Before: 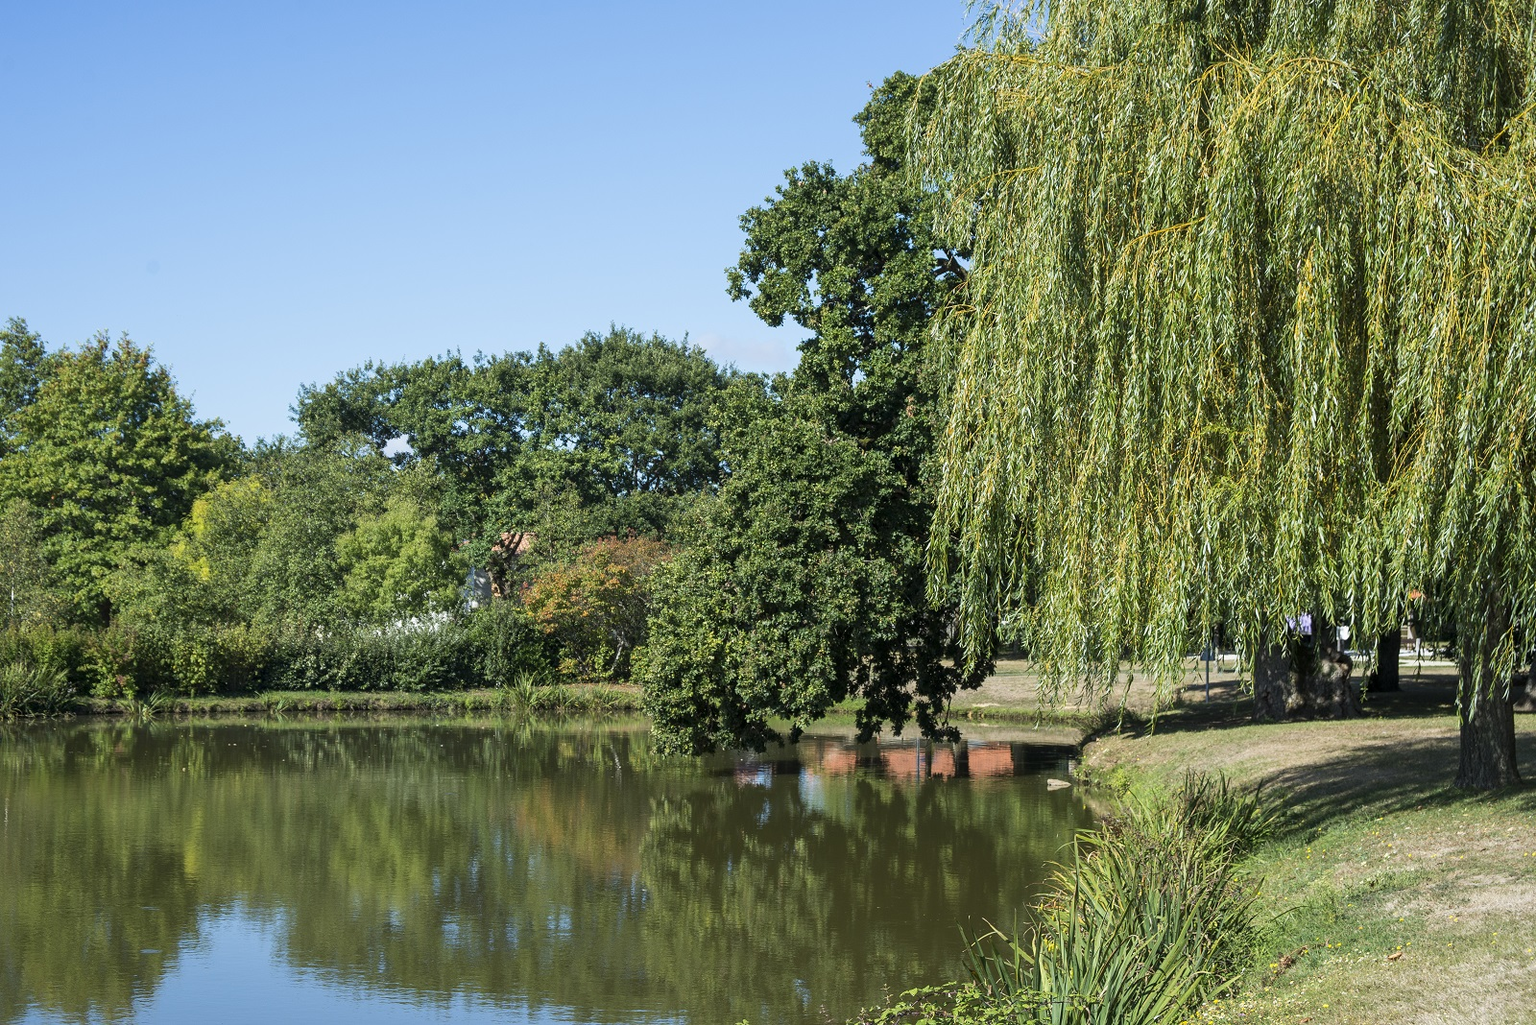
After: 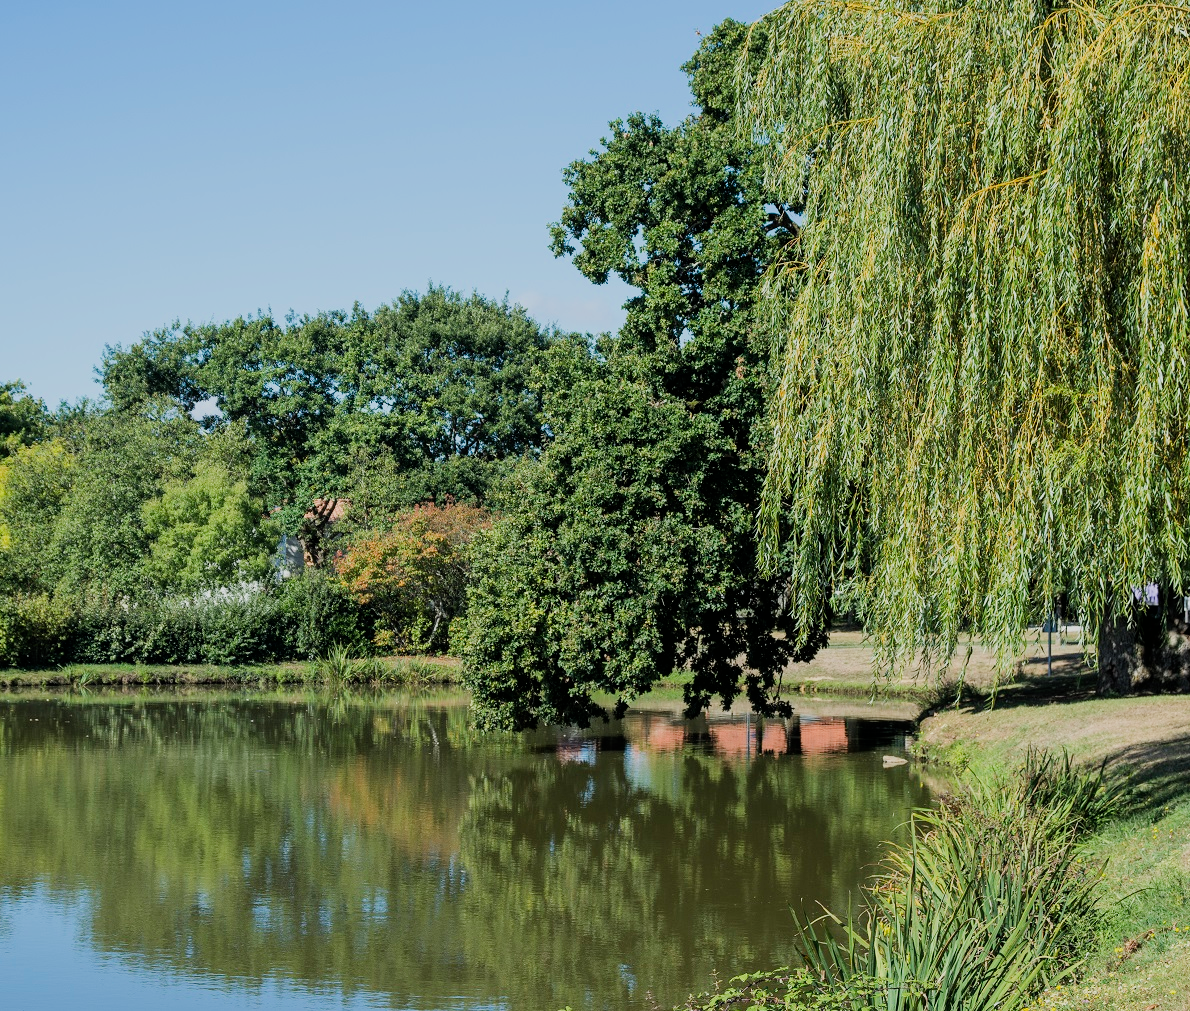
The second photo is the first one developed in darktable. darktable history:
exposure: exposure 0.298 EV, compensate highlight preservation false
crop and rotate: left 13.034%, top 5.278%, right 12.569%
filmic rgb: black relative exposure -7.44 EV, white relative exposure 4.89 EV, threshold 2.96 EV, hardness 3.4, enable highlight reconstruction true
